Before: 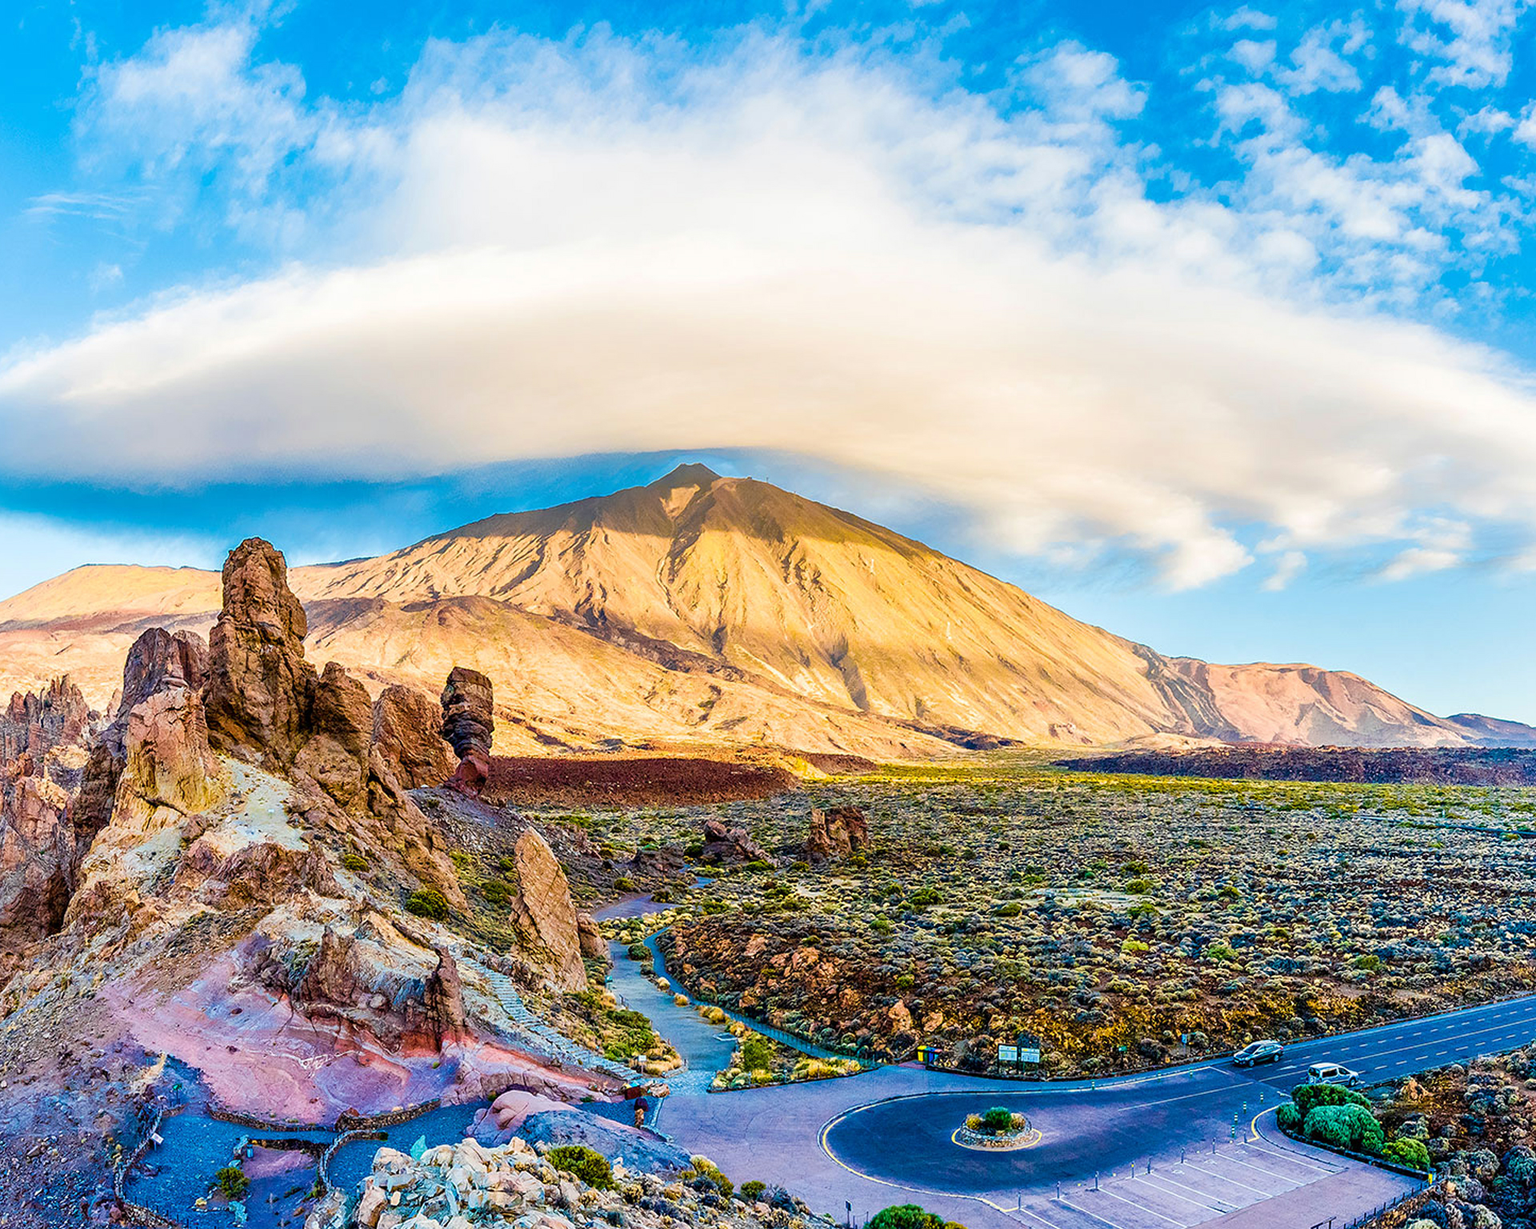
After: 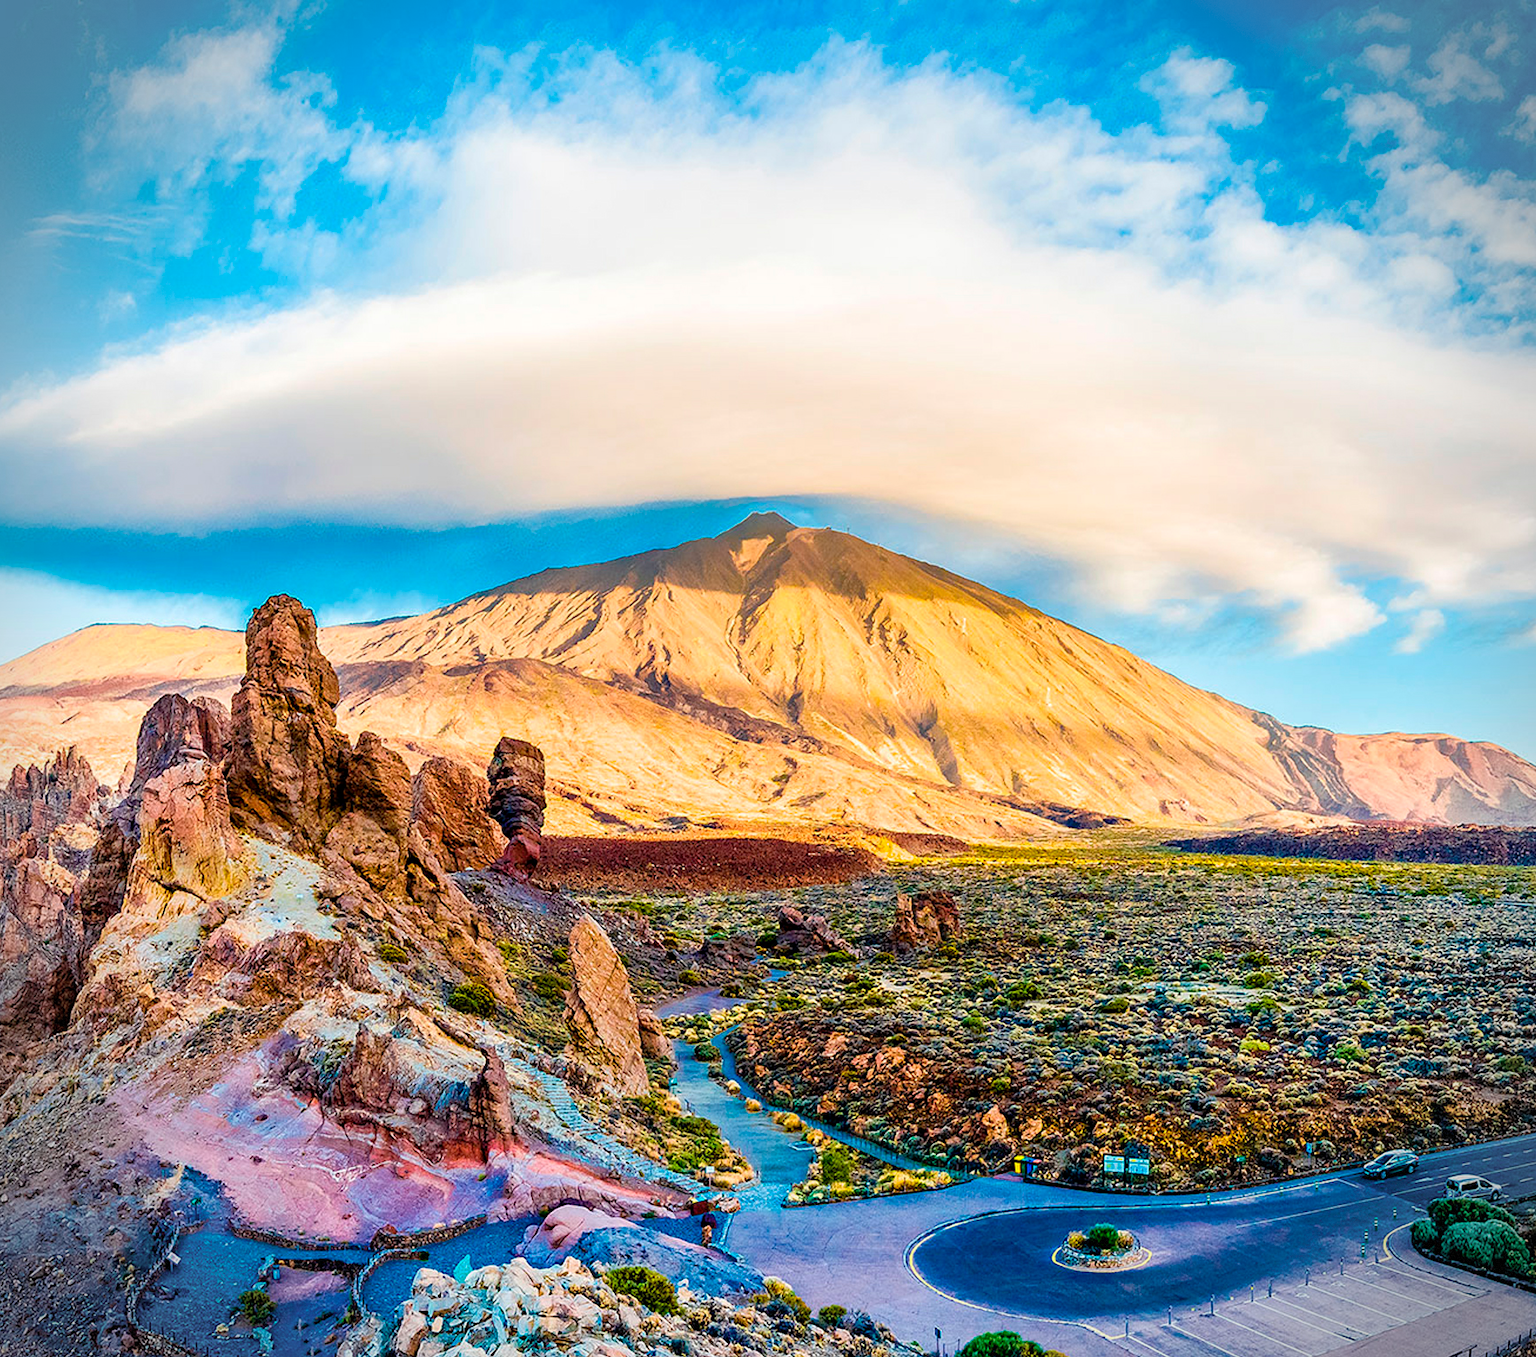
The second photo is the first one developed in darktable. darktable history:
vignetting: dithering 8-bit output, unbound false
crop: right 9.523%, bottom 0.045%
